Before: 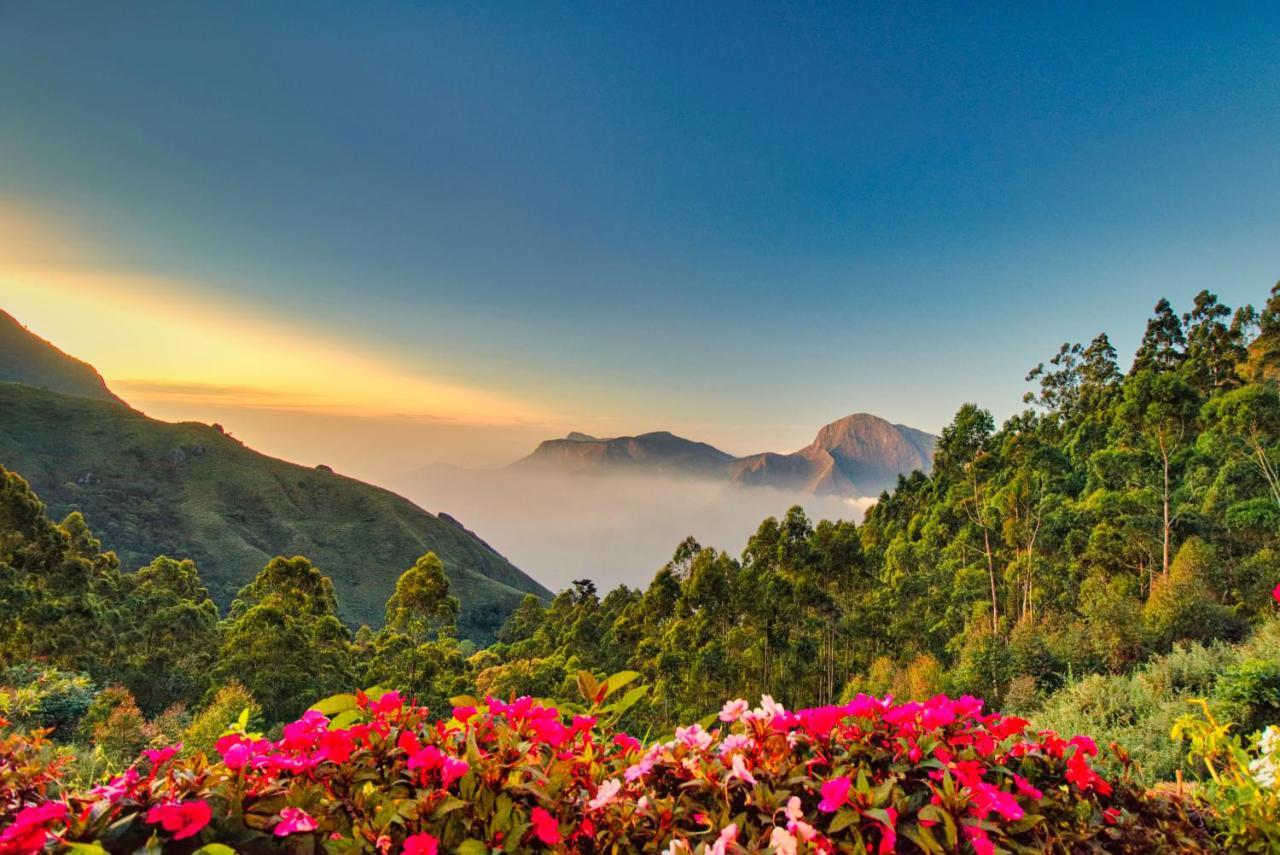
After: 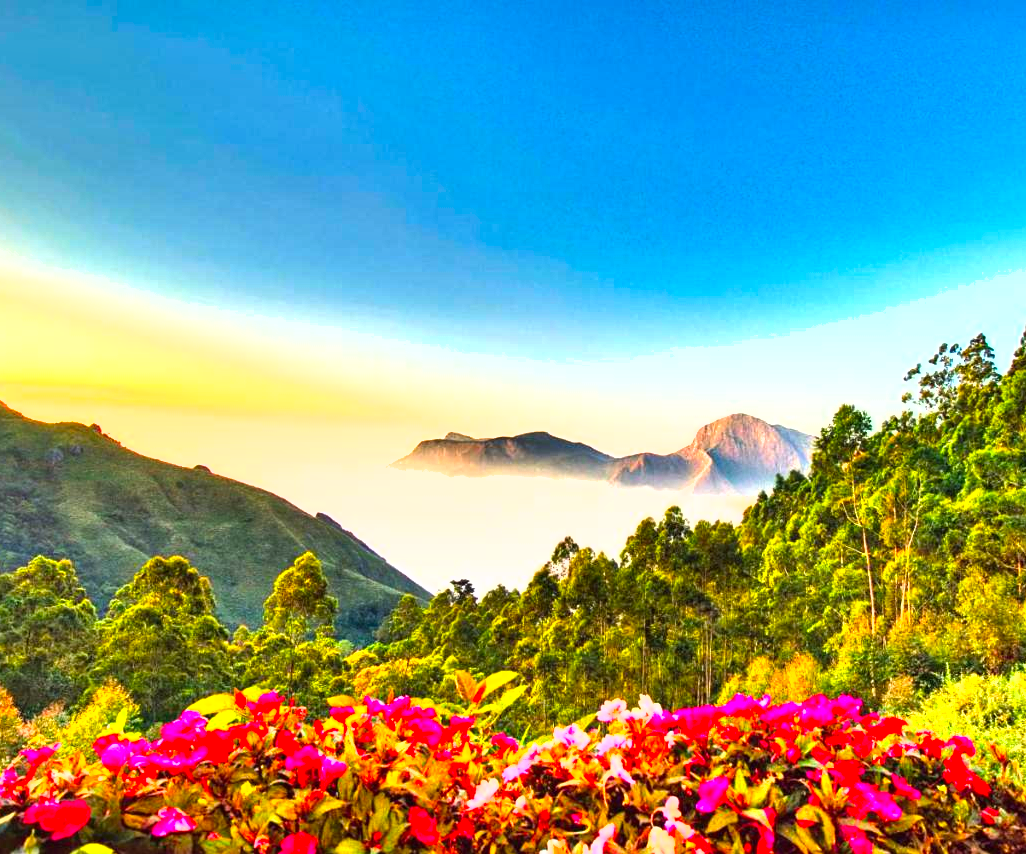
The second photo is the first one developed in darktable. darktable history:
crop and rotate: left 9.597%, right 10.195%
exposure: black level correction 0, exposure 1.35 EV, compensate exposure bias true, compensate highlight preservation false
color balance: lift [1, 1.001, 0.999, 1.001], gamma [1, 1.004, 1.007, 0.993], gain [1, 0.991, 0.987, 1.013], contrast 10%, output saturation 120%
shadows and highlights: low approximation 0.01, soften with gaussian
